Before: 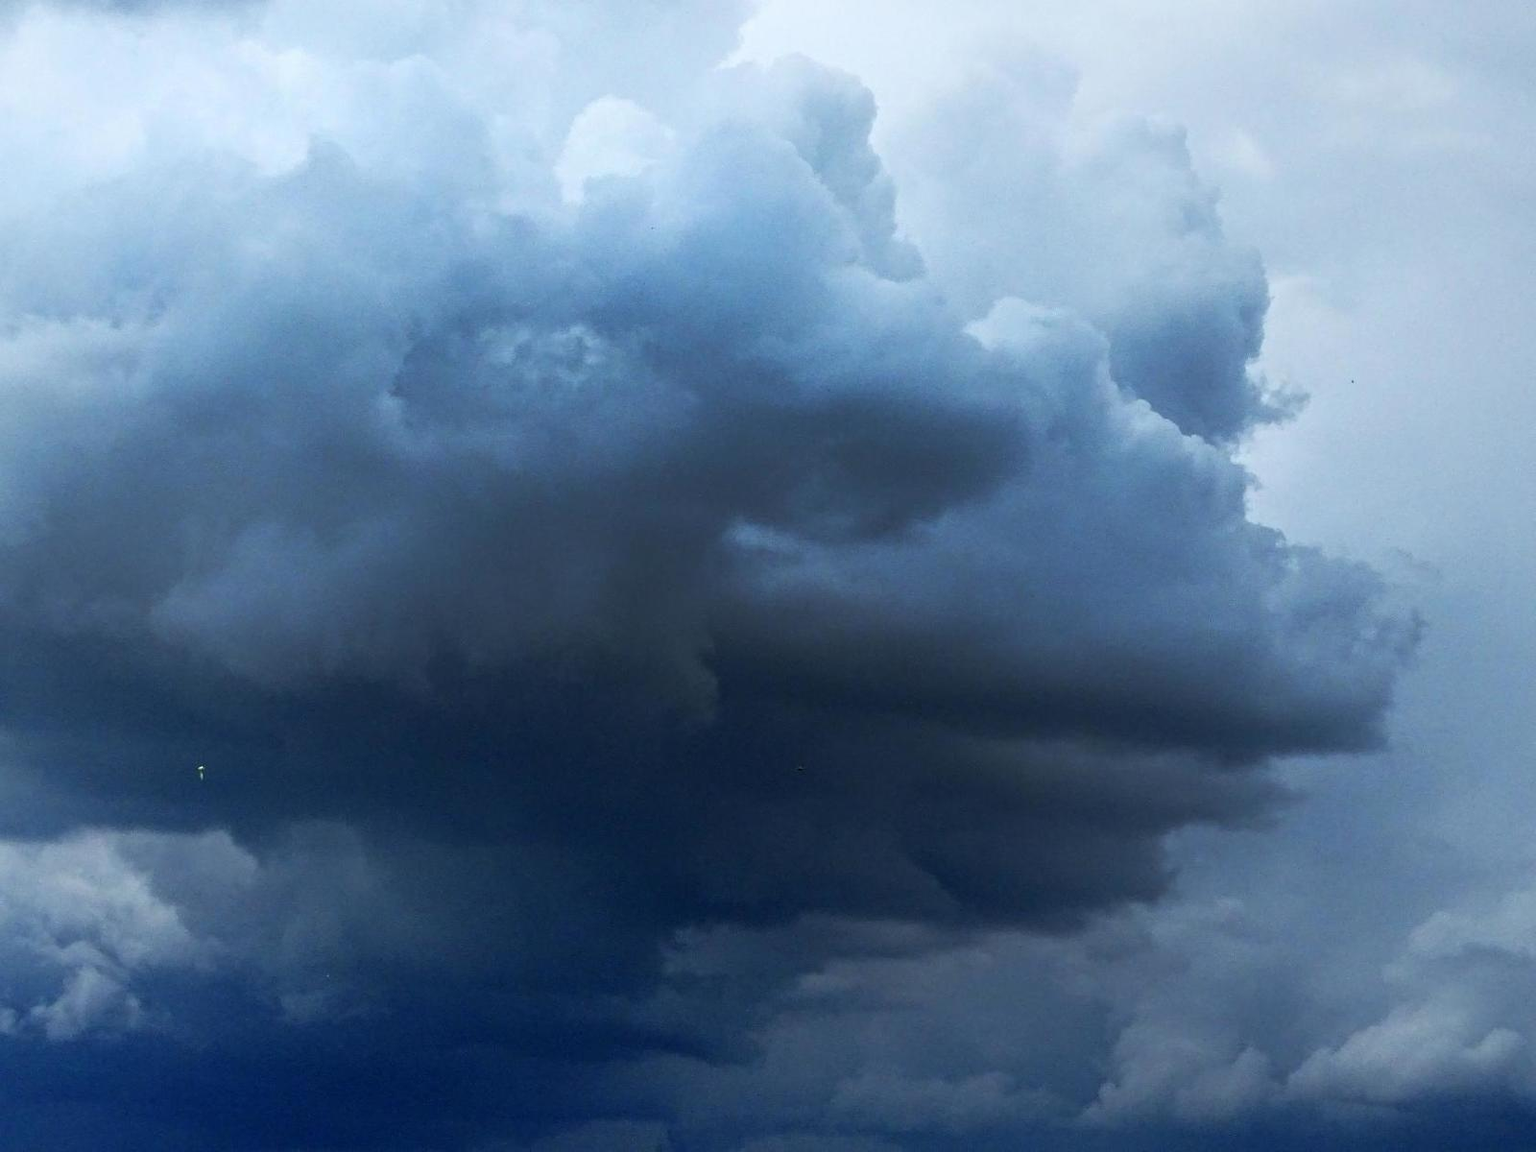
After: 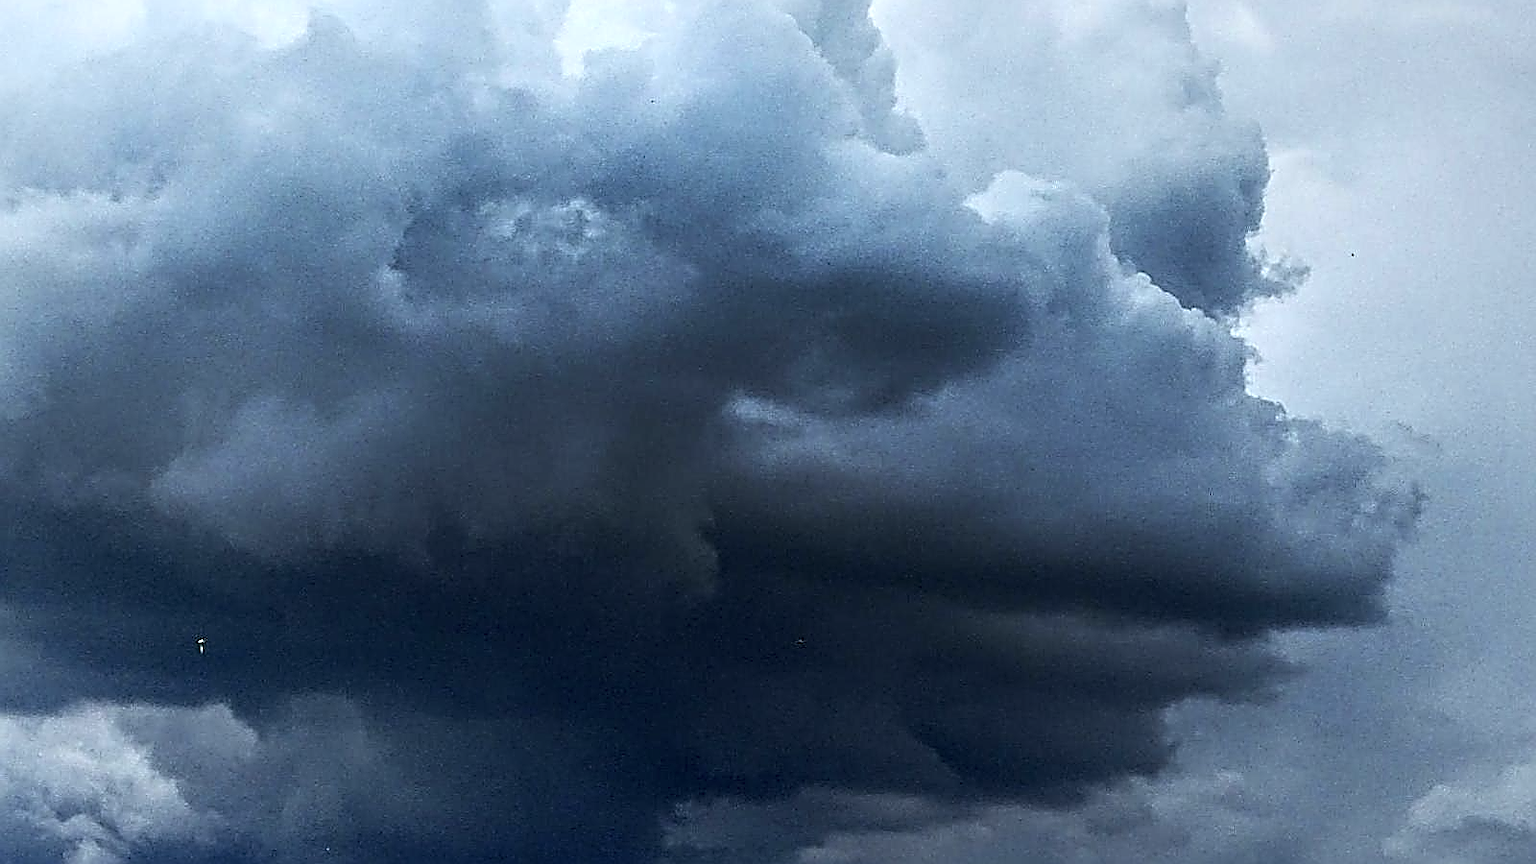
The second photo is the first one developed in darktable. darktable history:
sharpen: amount 2
crop: top 11.038%, bottom 13.962%
contrast brightness saturation: contrast 0.11, saturation -0.17
local contrast: detail 150%
